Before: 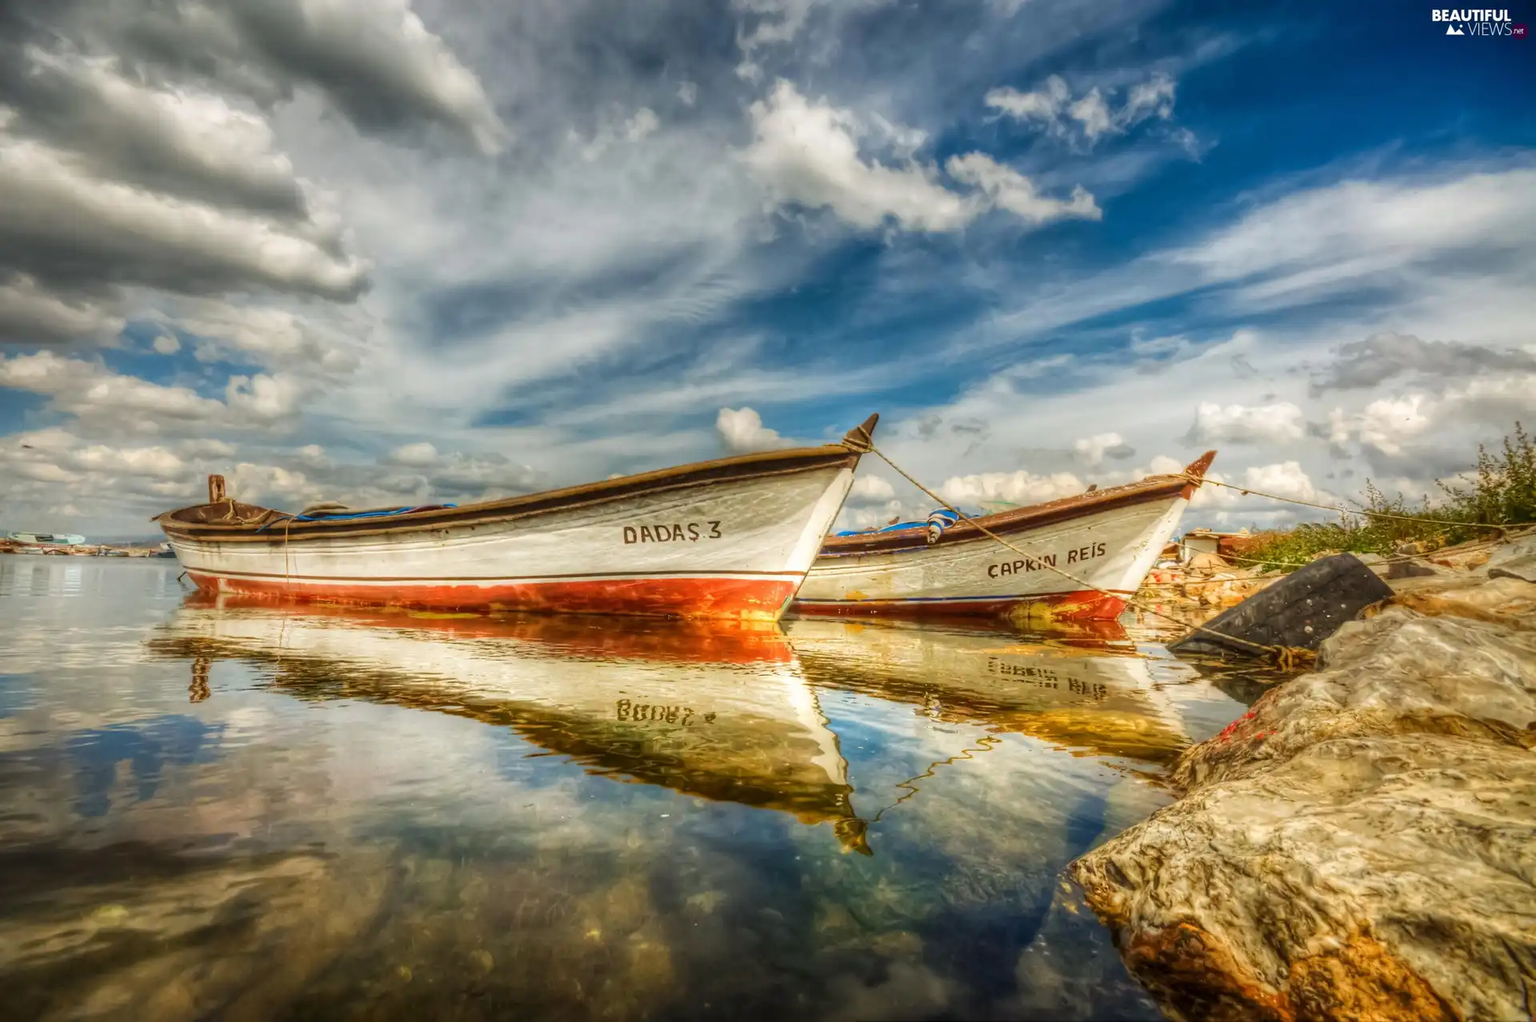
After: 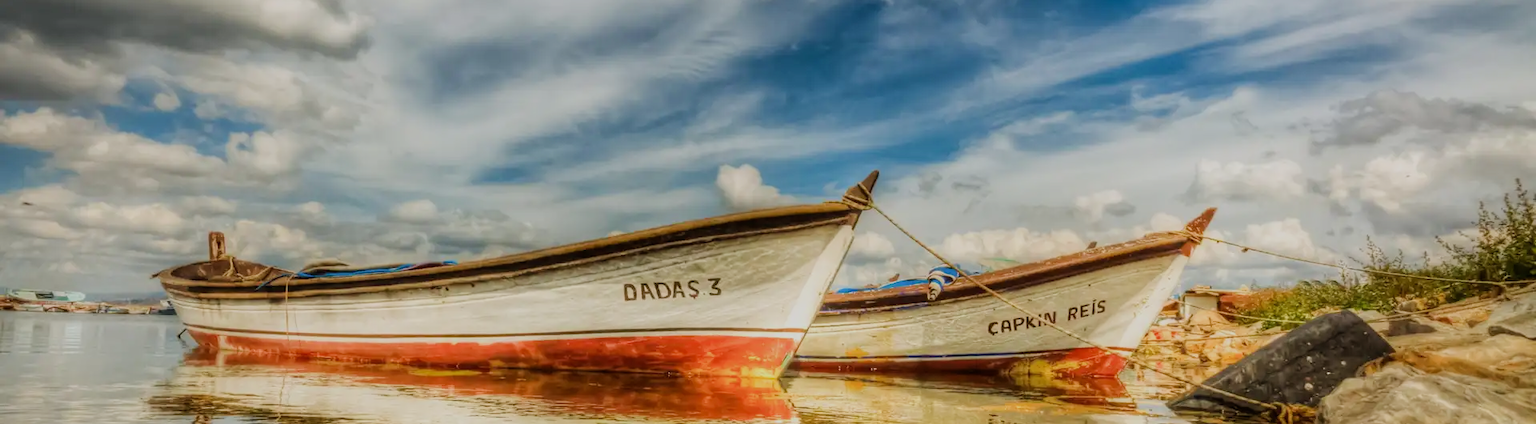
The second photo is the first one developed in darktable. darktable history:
filmic rgb: black relative exposure -7.65 EV, white relative exposure 4.56 EV, threshold 3.02 EV, hardness 3.61, enable highlight reconstruction true
crop and rotate: top 23.848%, bottom 34.577%
